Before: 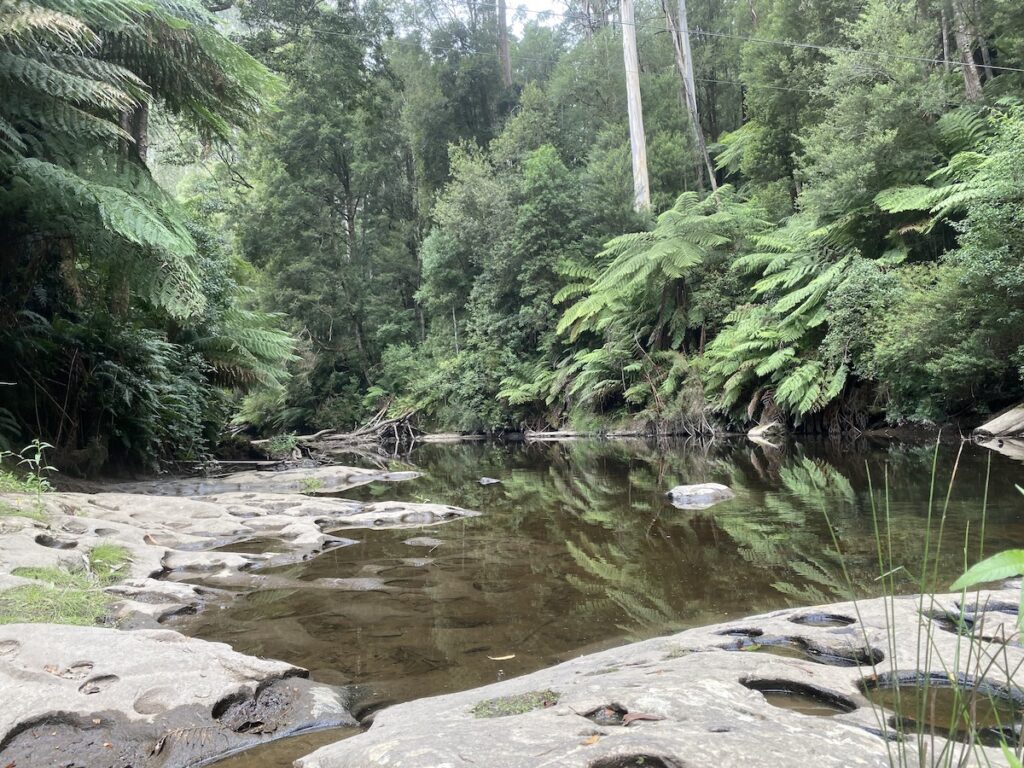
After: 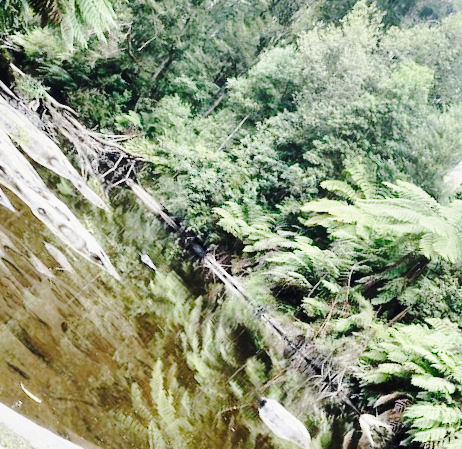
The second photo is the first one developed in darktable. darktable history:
base curve: curves: ch0 [(0, 0) (0.036, 0.037) (0.121, 0.228) (0.46, 0.76) (0.859, 0.983) (1, 1)], preserve colors none
crop and rotate: angle -45.92°, top 16.101%, right 0.849%, bottom 11.621%
exposure: exposure 0.076 EV, compensate highlight preservation false
tone equalizer: smoothing diameter 2.06%, edges refinement/feathering 15.36, mask exposure compensation -1.57 EV, filter diffusion 5
tone curve: curves: ch0 [(0, 0.01) (0.097, 0.07) (0.204, 0.173) (0.447, 0.517) (0.539, 0.624) (0.733, 0.791) (0.879, 0.898) (1, 0.98)]; ch1 [(0, 0) (0.393, 0.415) (0.447, 0.448) (0.485, 0.494) (0.523, 0.509) (0.545, 0.544) (0.574, 0.578) (0.648, 0.674) (1, 1)]; ch2 [(0, 0) (0.369, 0.388) (0.449, 0.431) (0.499, 0.5) (0.521, 0.517) (0.53, 0.54) (0.564, 0.569) (0.674, 0.735) (1, 1)], preserve colors none
